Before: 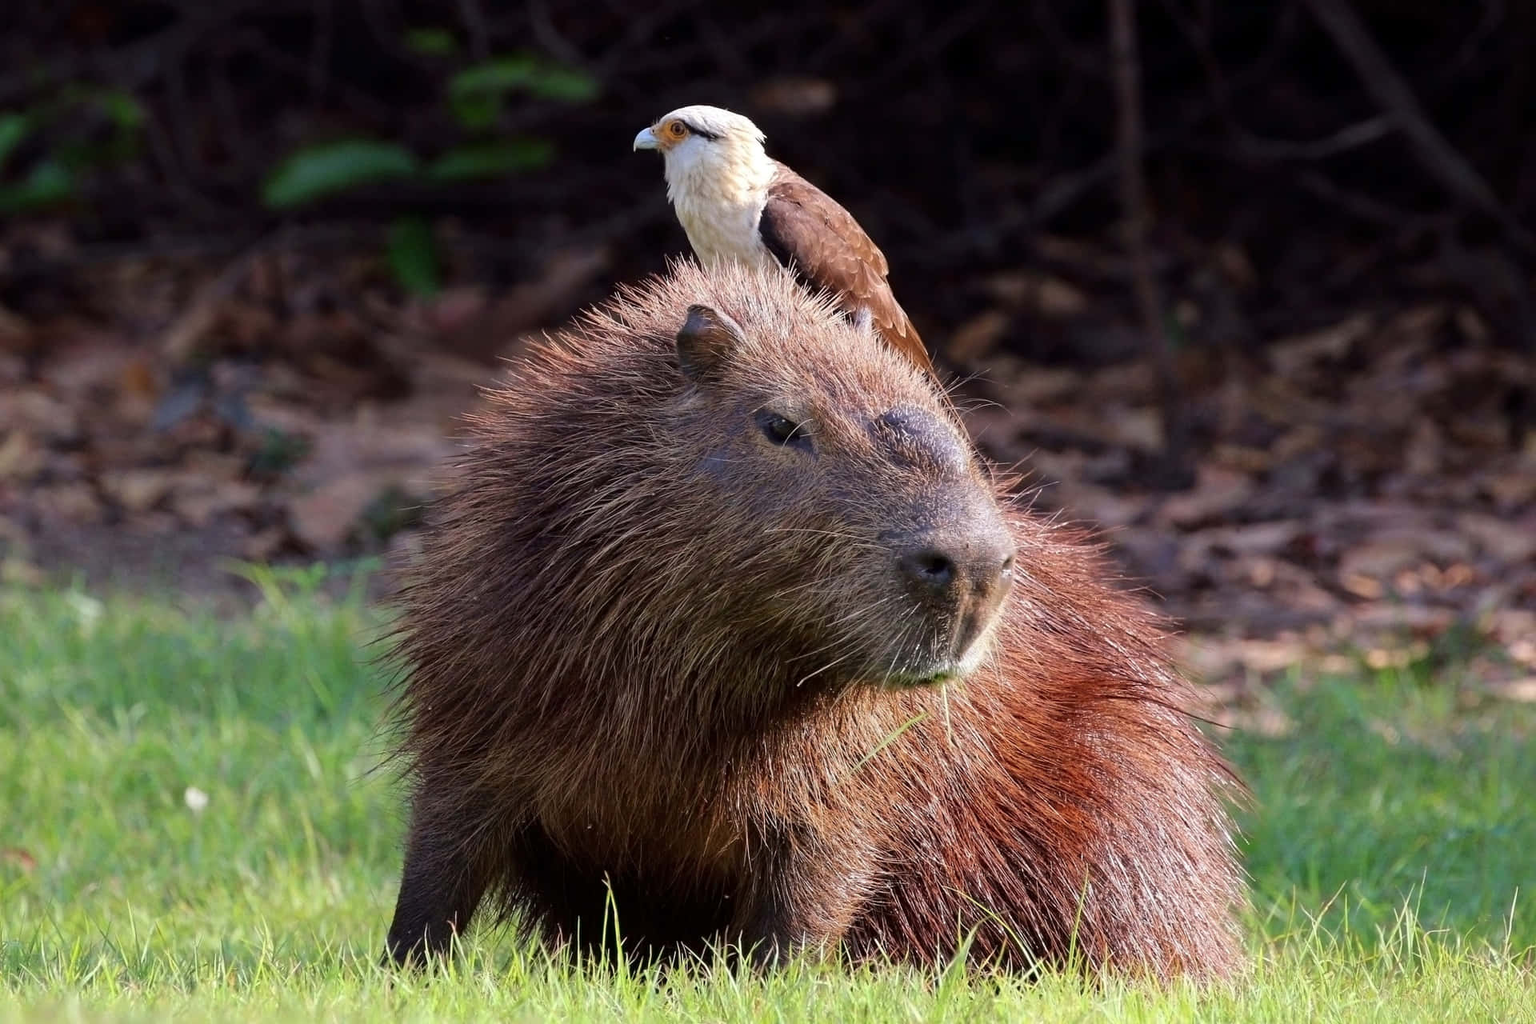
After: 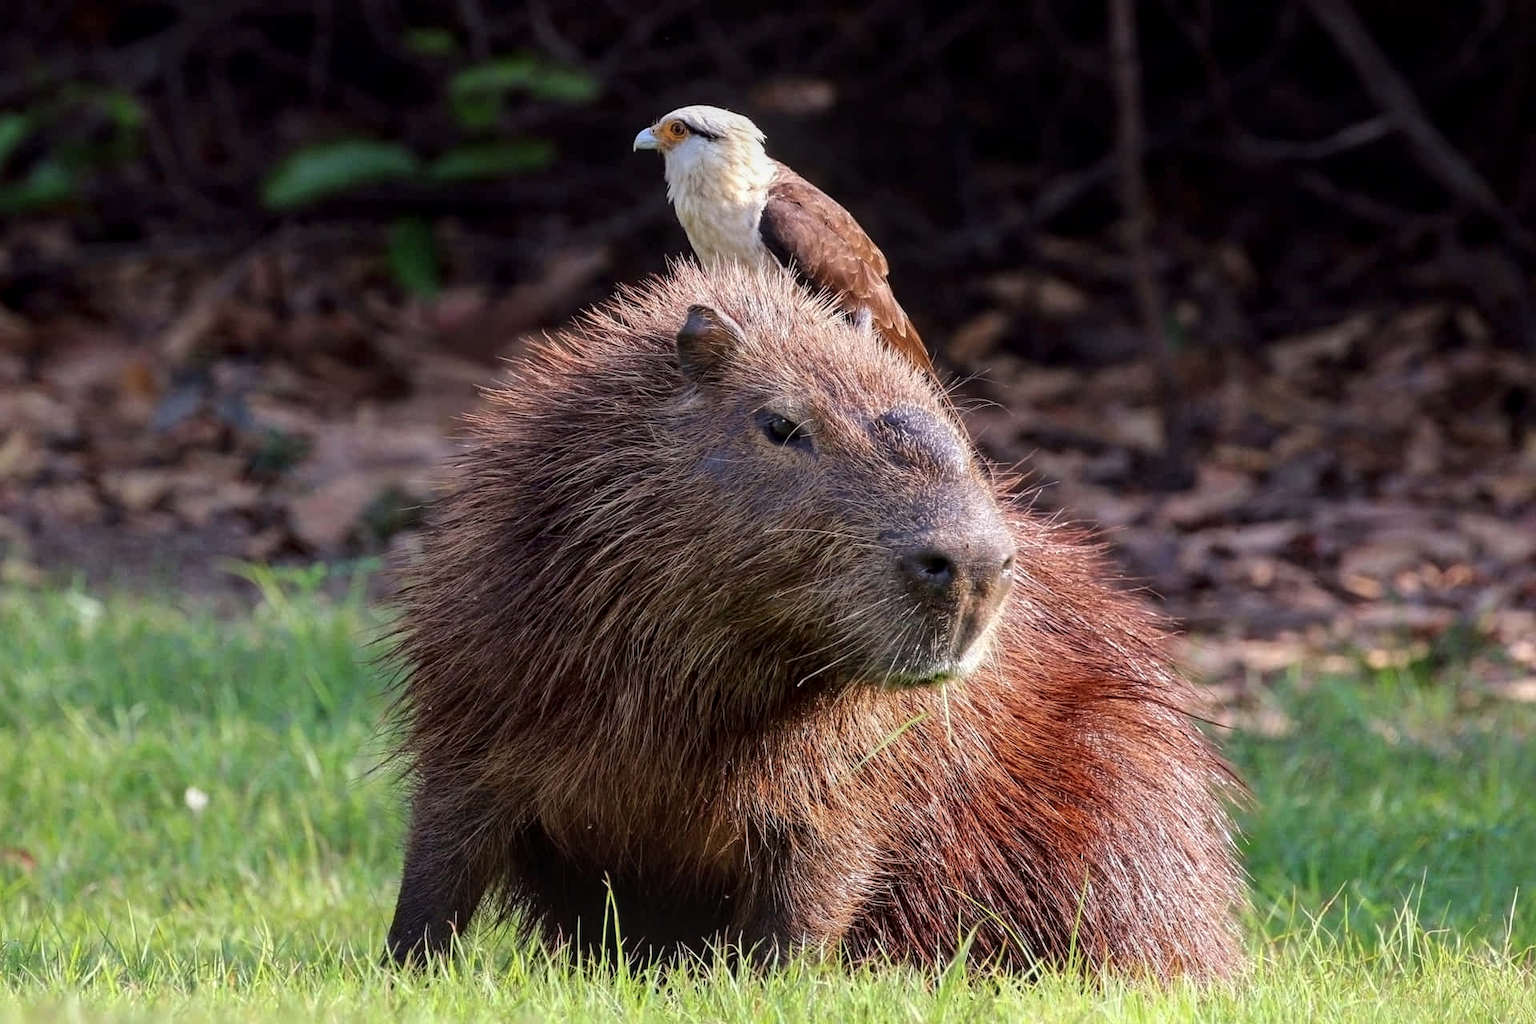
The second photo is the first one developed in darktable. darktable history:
bloom: size 9%, threshold 100%, strength 7%
local contrast: on, module defaults
